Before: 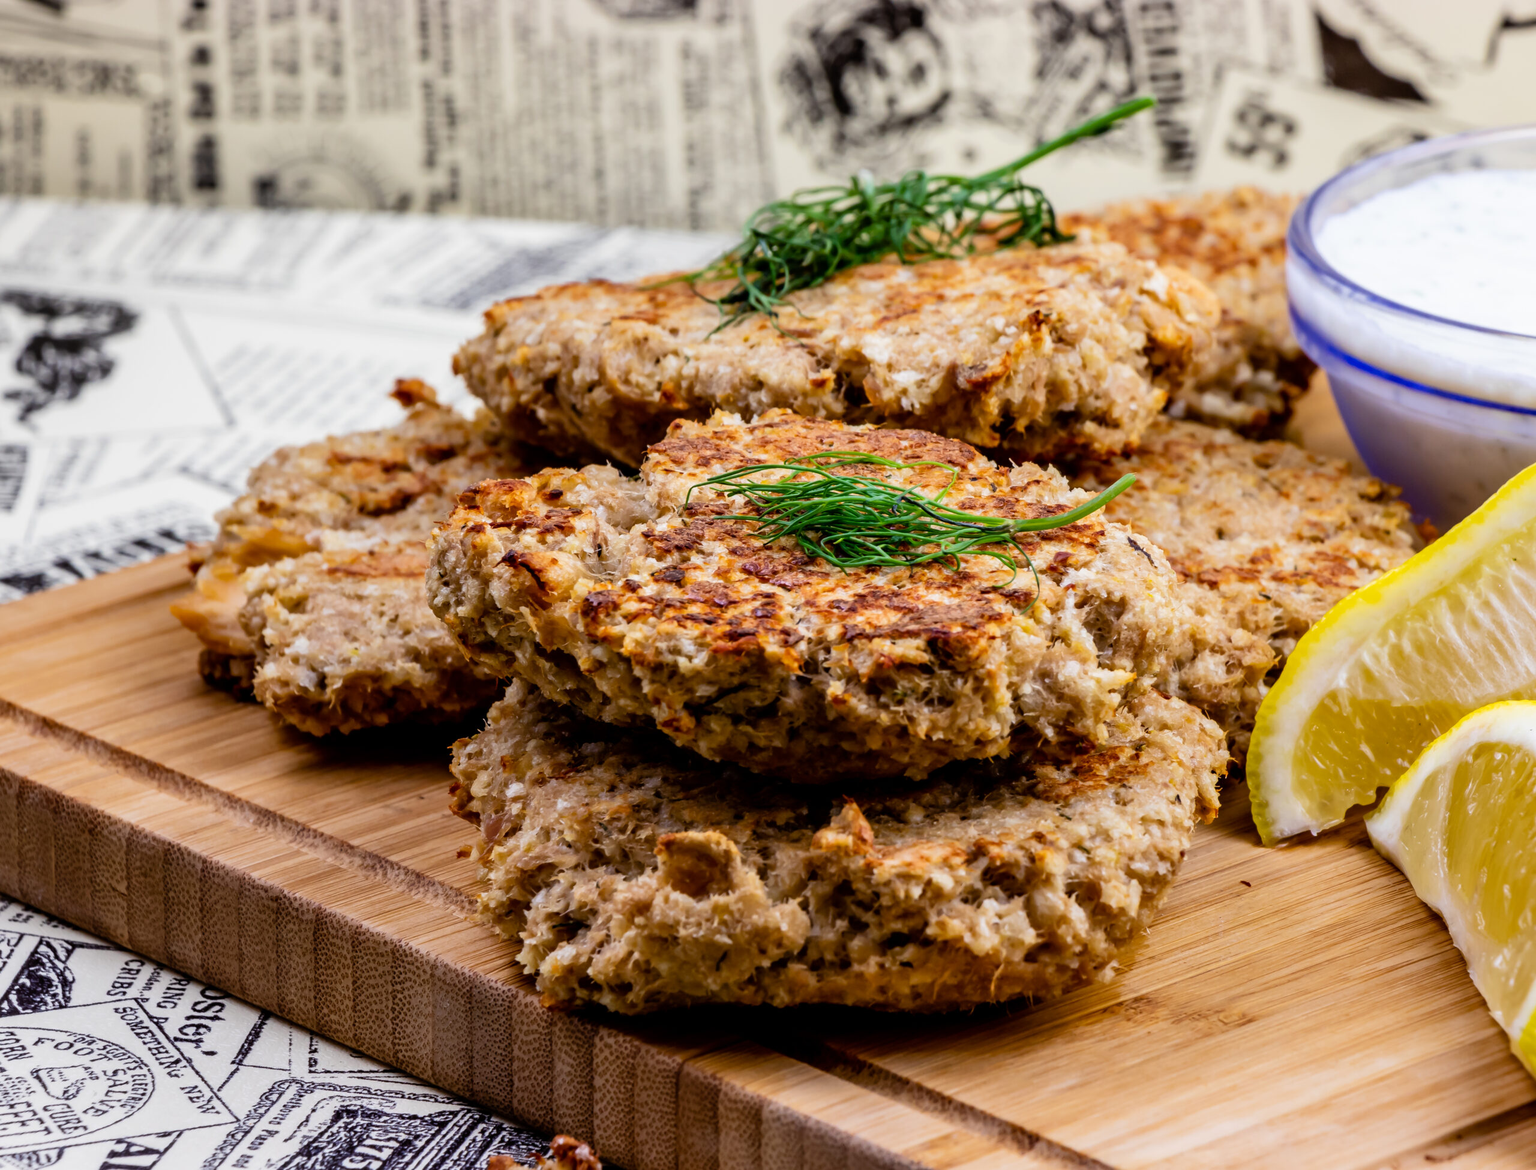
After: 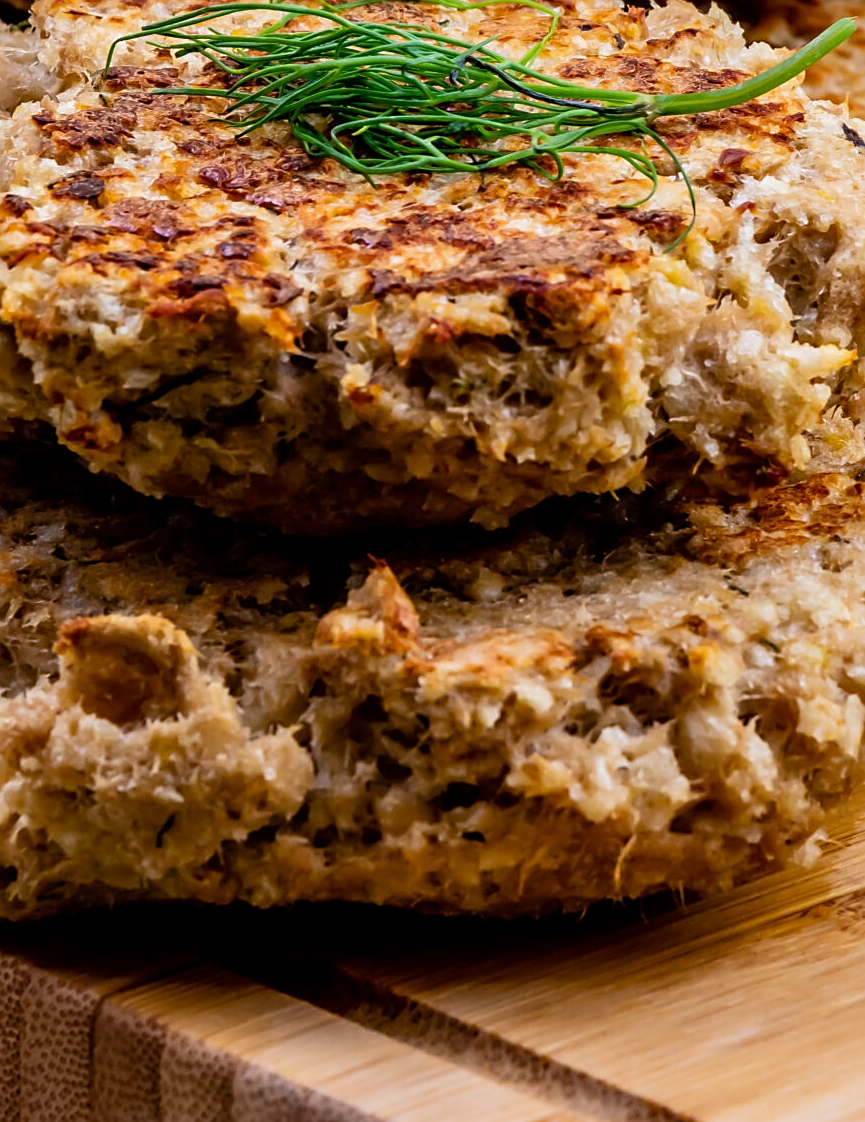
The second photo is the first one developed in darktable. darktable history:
sharpen: on, module defaults
crop: left 40.539%, top 39.552%, right 25.661%, bottom 2.908%
